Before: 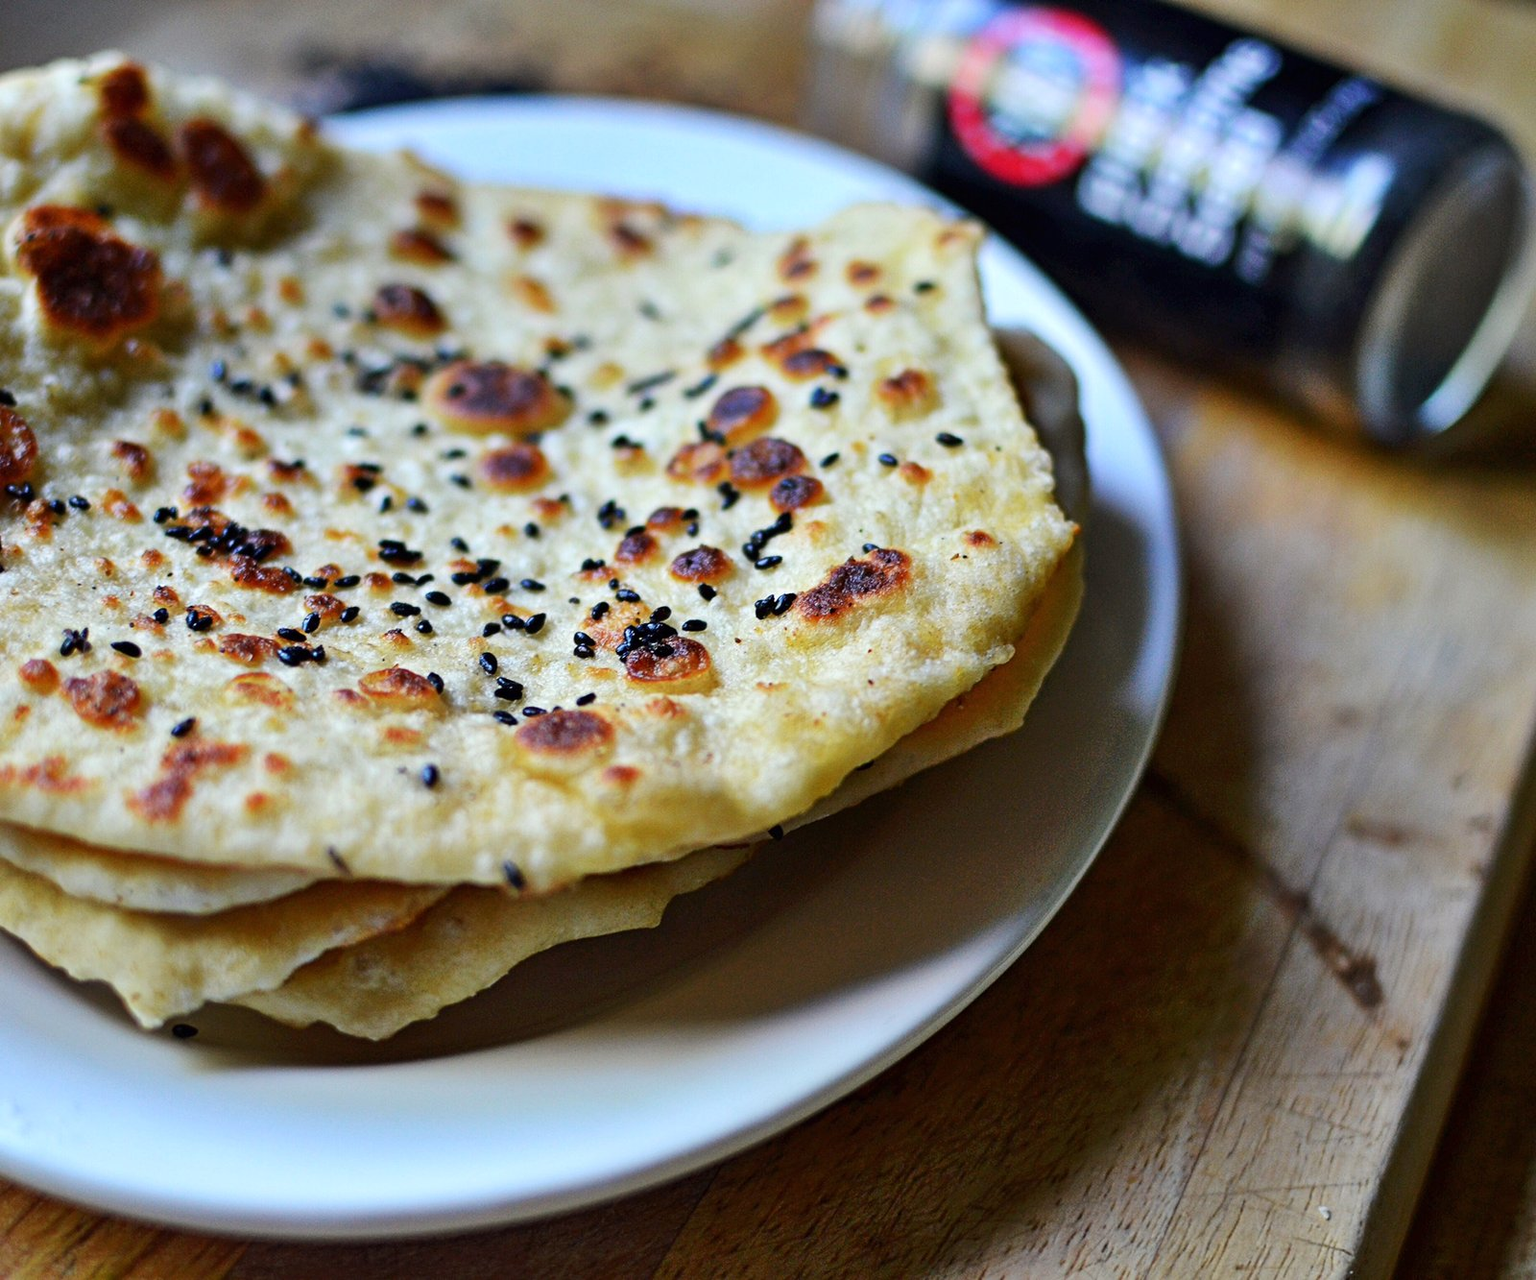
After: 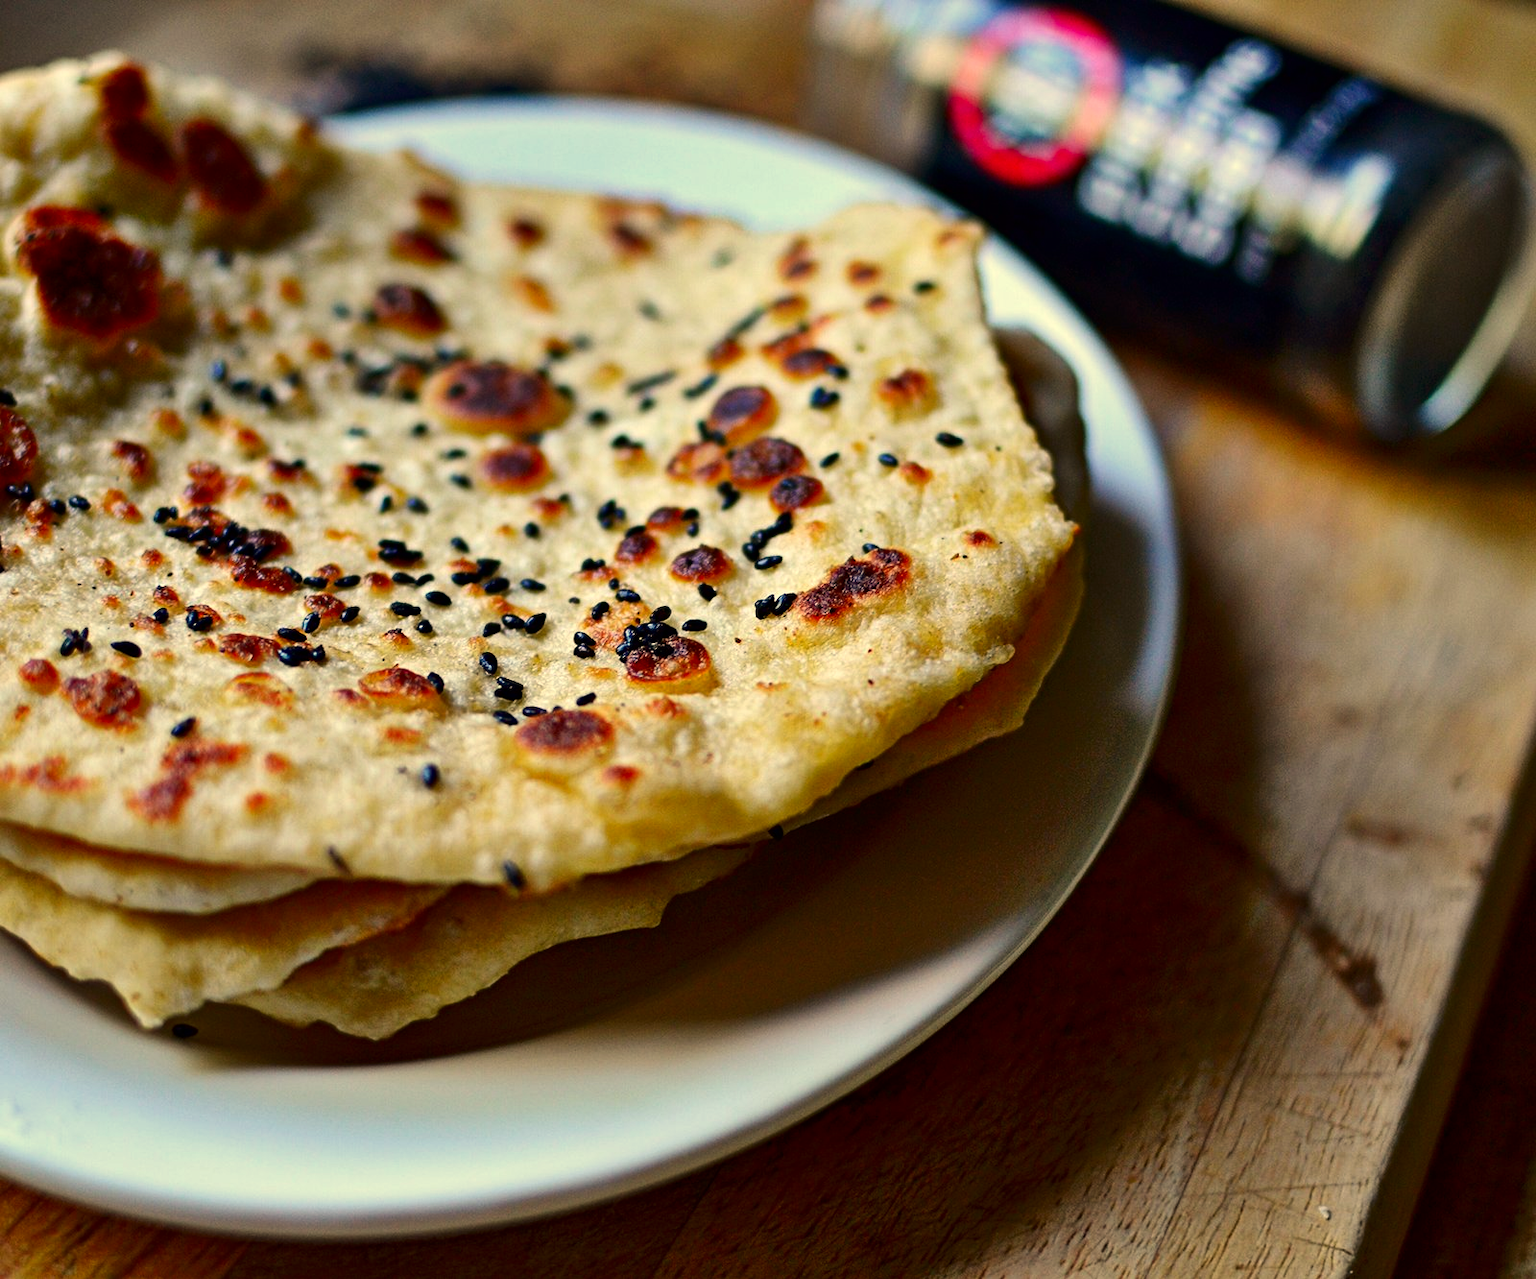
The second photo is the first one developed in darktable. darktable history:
white balance: red 1.123, blue 0.83
contrast brightness saturation: contrast 0.07, brightness -0.14, saturation 0.11
